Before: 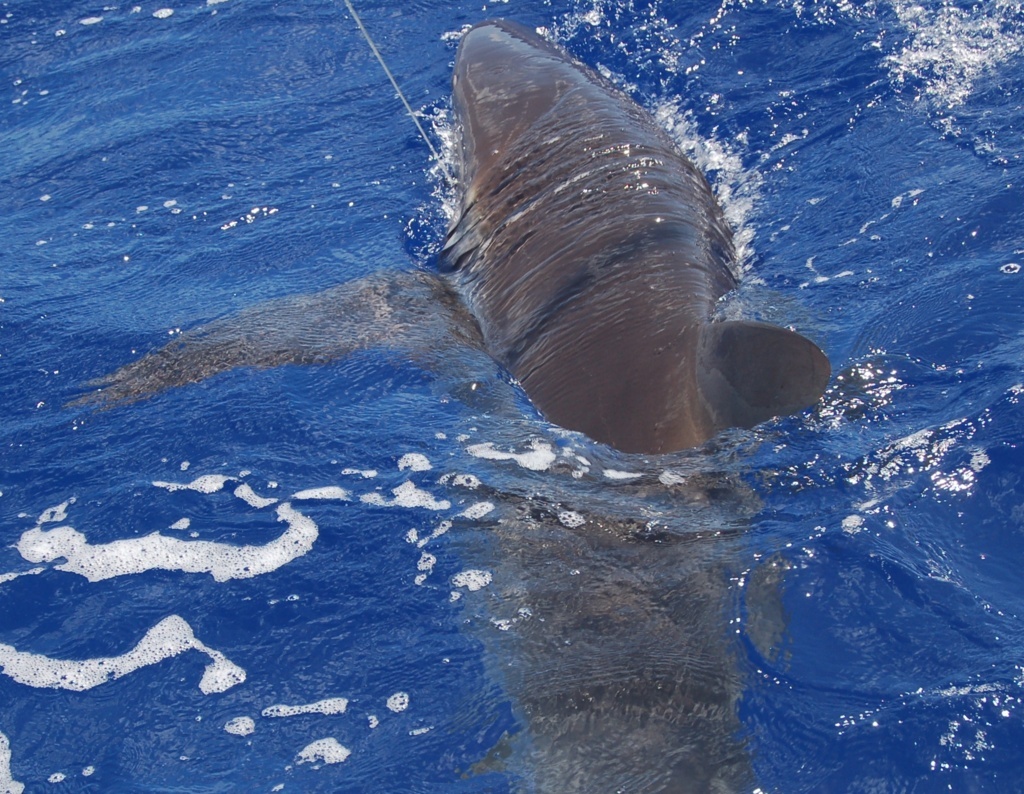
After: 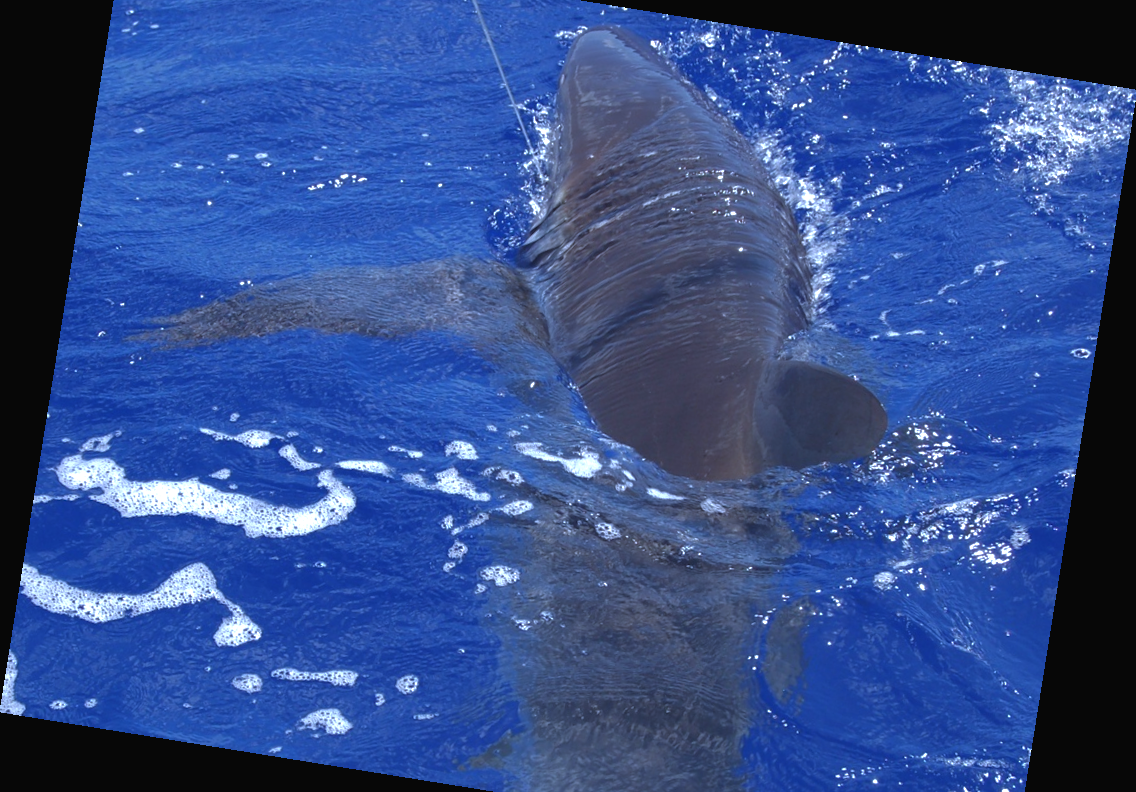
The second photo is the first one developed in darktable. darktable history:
crop: top 7.625%, bottom 8.027%
rotate and perspective: rotation 9.12°, automatic cropping off
exposure: black level correction -0.002, exposure 0.54 EV, compensate highlight preservation false
base curve: curves: ch0 [(0, 0) (0.841, 0.609) (1, 1)]
white balance: red 0.871, blue 1.249
